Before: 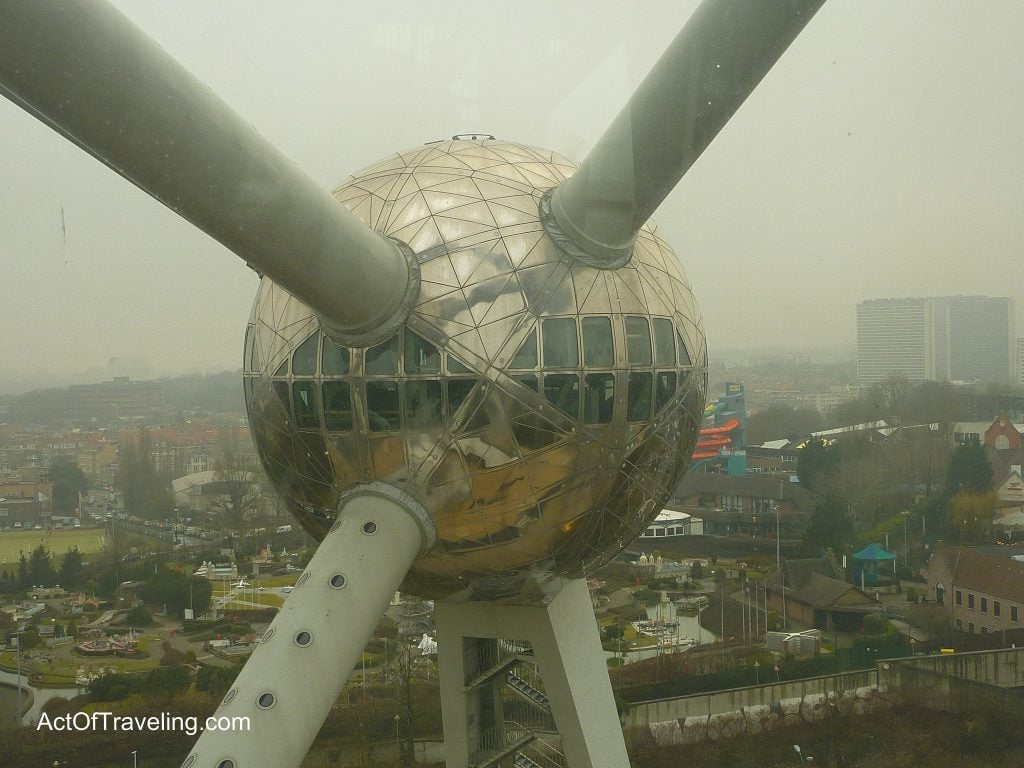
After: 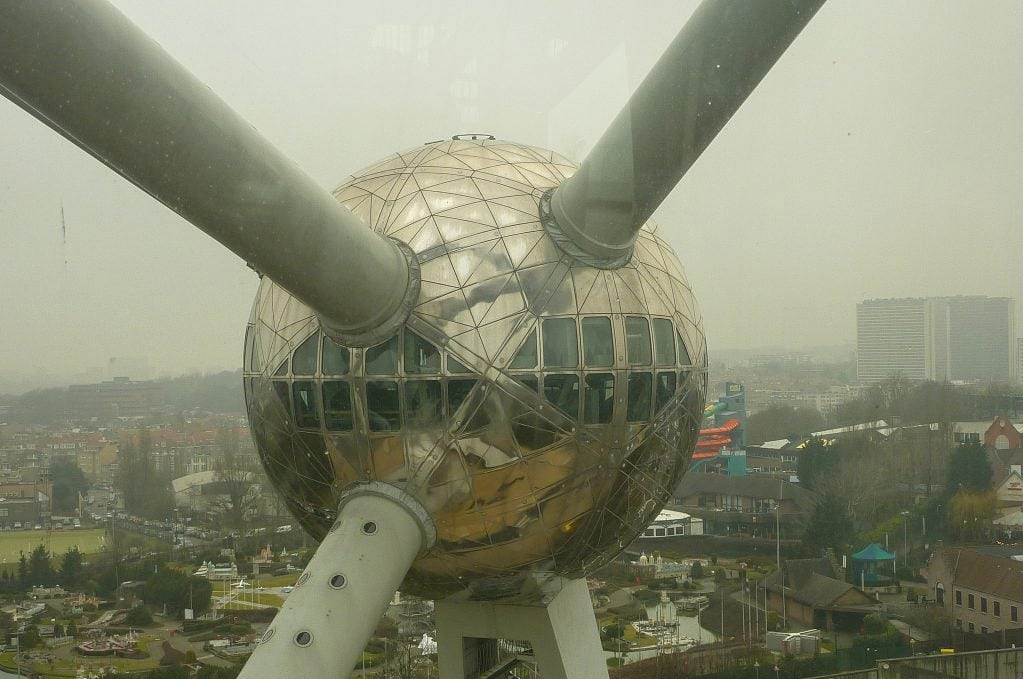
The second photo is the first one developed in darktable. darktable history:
local contrast: on, module defaults
crop and rotate: top 0%, bottom 11.49%
